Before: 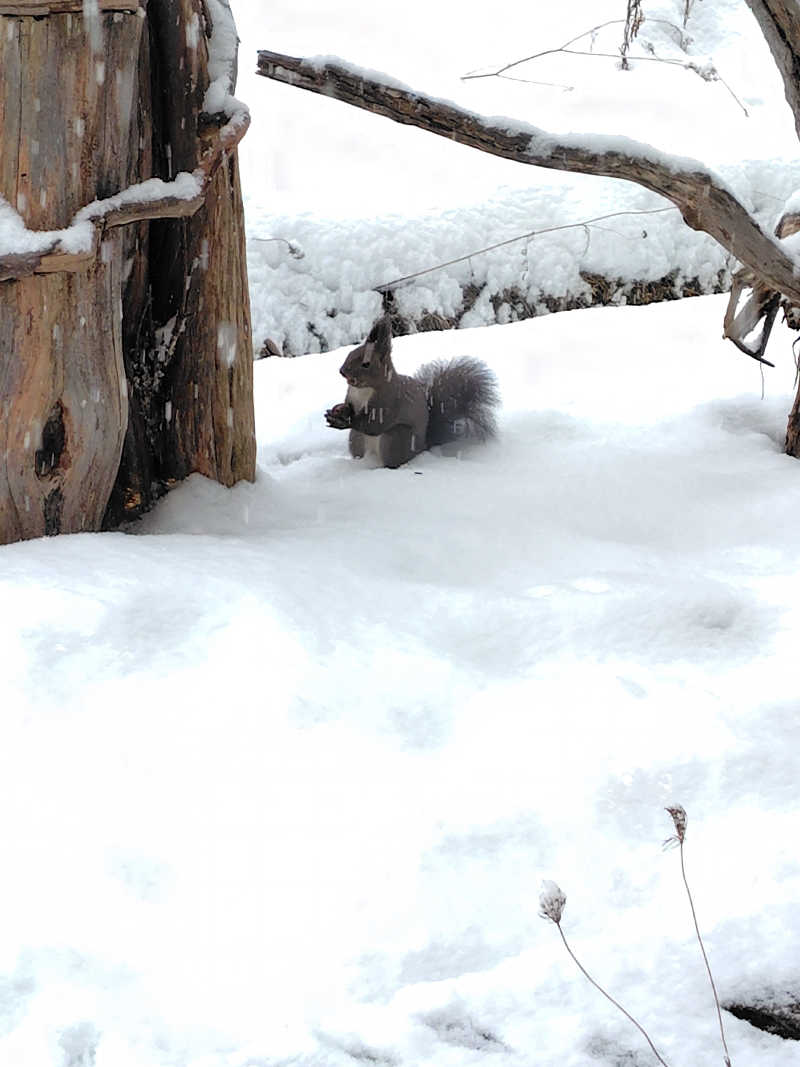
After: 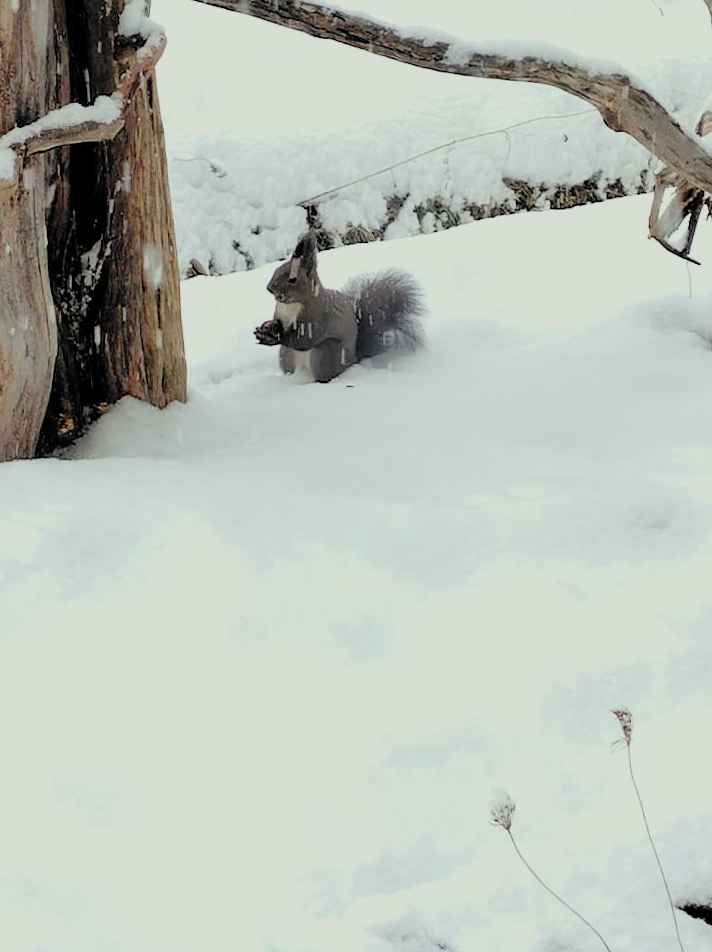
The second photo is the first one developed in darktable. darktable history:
filmic rgb: middle gray luminance 29.78%, black relative exposure -8.99 EV, white relative exposure 6.99 EV, target black luminance 0%, hardness 2.98, latitude 1.89%, contrast 0.963, highlights saturation mix 3.96%, shadows ↔ highlights balance 12.32%
exposure: black level correction 0.001, exposure 0.672 EV, compensate highlight preservation false
color correction: highlights a* -4.58, highlights b* 5.04, saturation 0.96
crop and rotate: angle 2.47°, left 5.925%, top 5.704%
